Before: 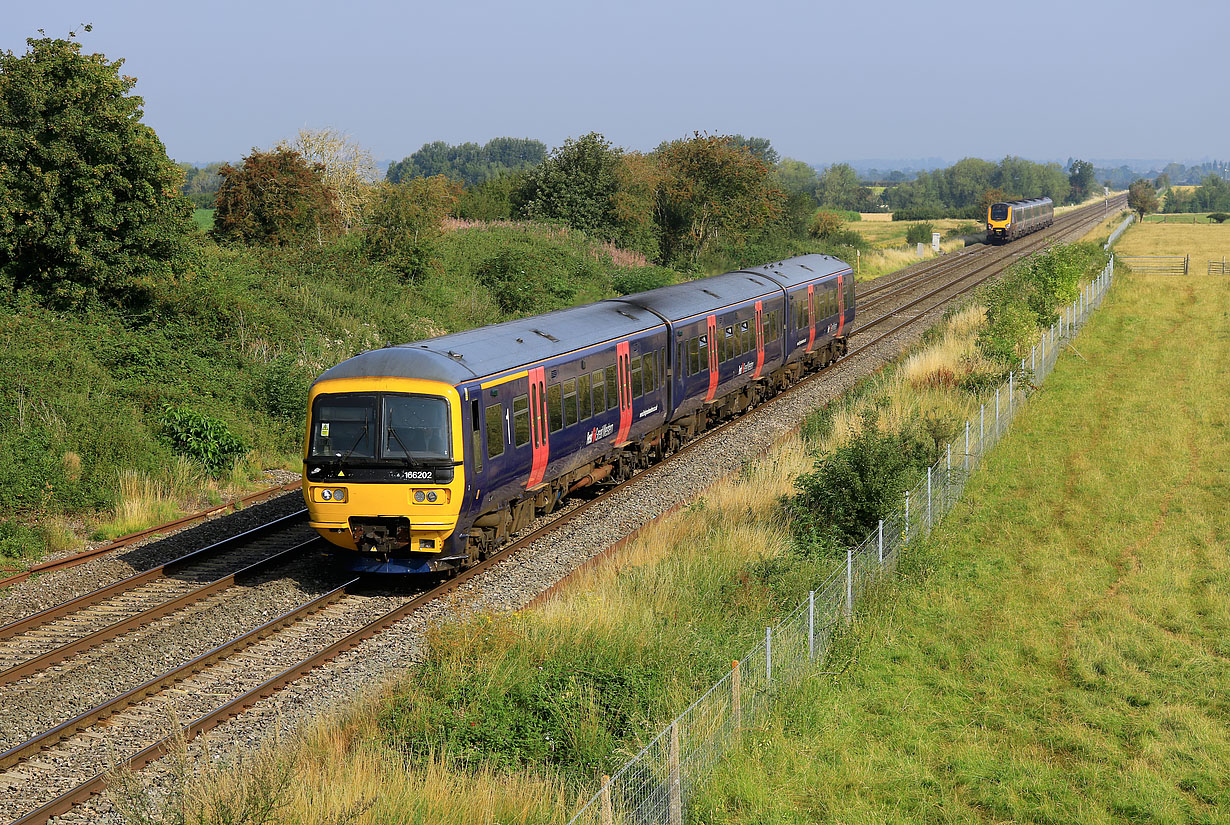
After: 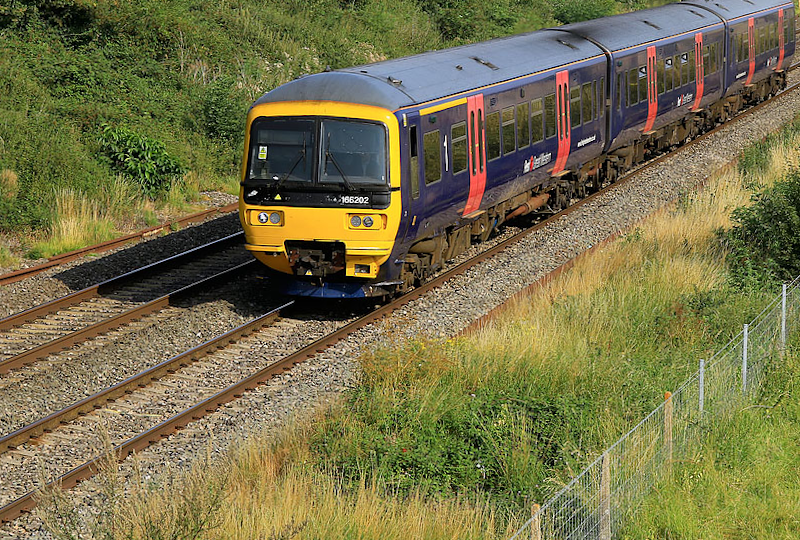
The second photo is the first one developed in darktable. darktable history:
crop and rotate: angle -1.2°, left 3.704%, top 32.402%, right 29.155%
